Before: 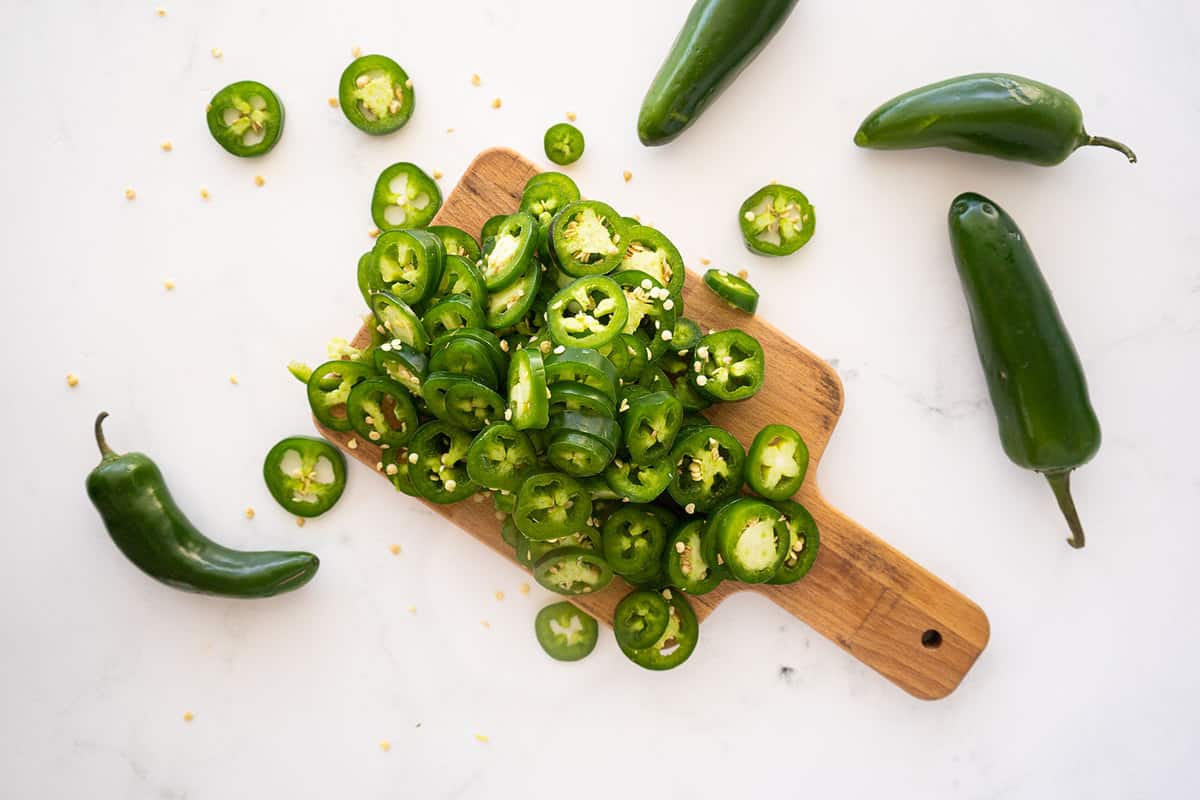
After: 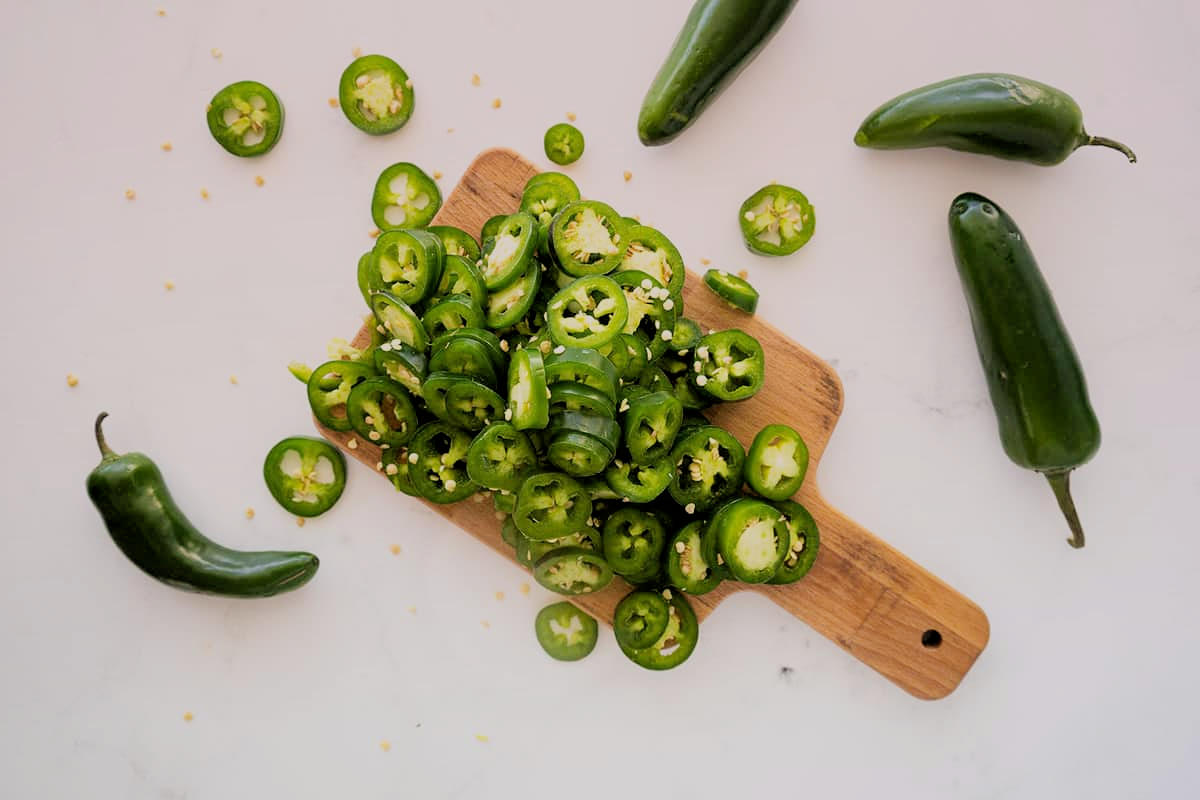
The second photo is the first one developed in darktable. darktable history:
filmic rgb: black relative exposure -4.88 EV, hardness 2.82
graduated density: density 0.38 EV, hardness 21%, rotation -6.11°, saturation 32%
